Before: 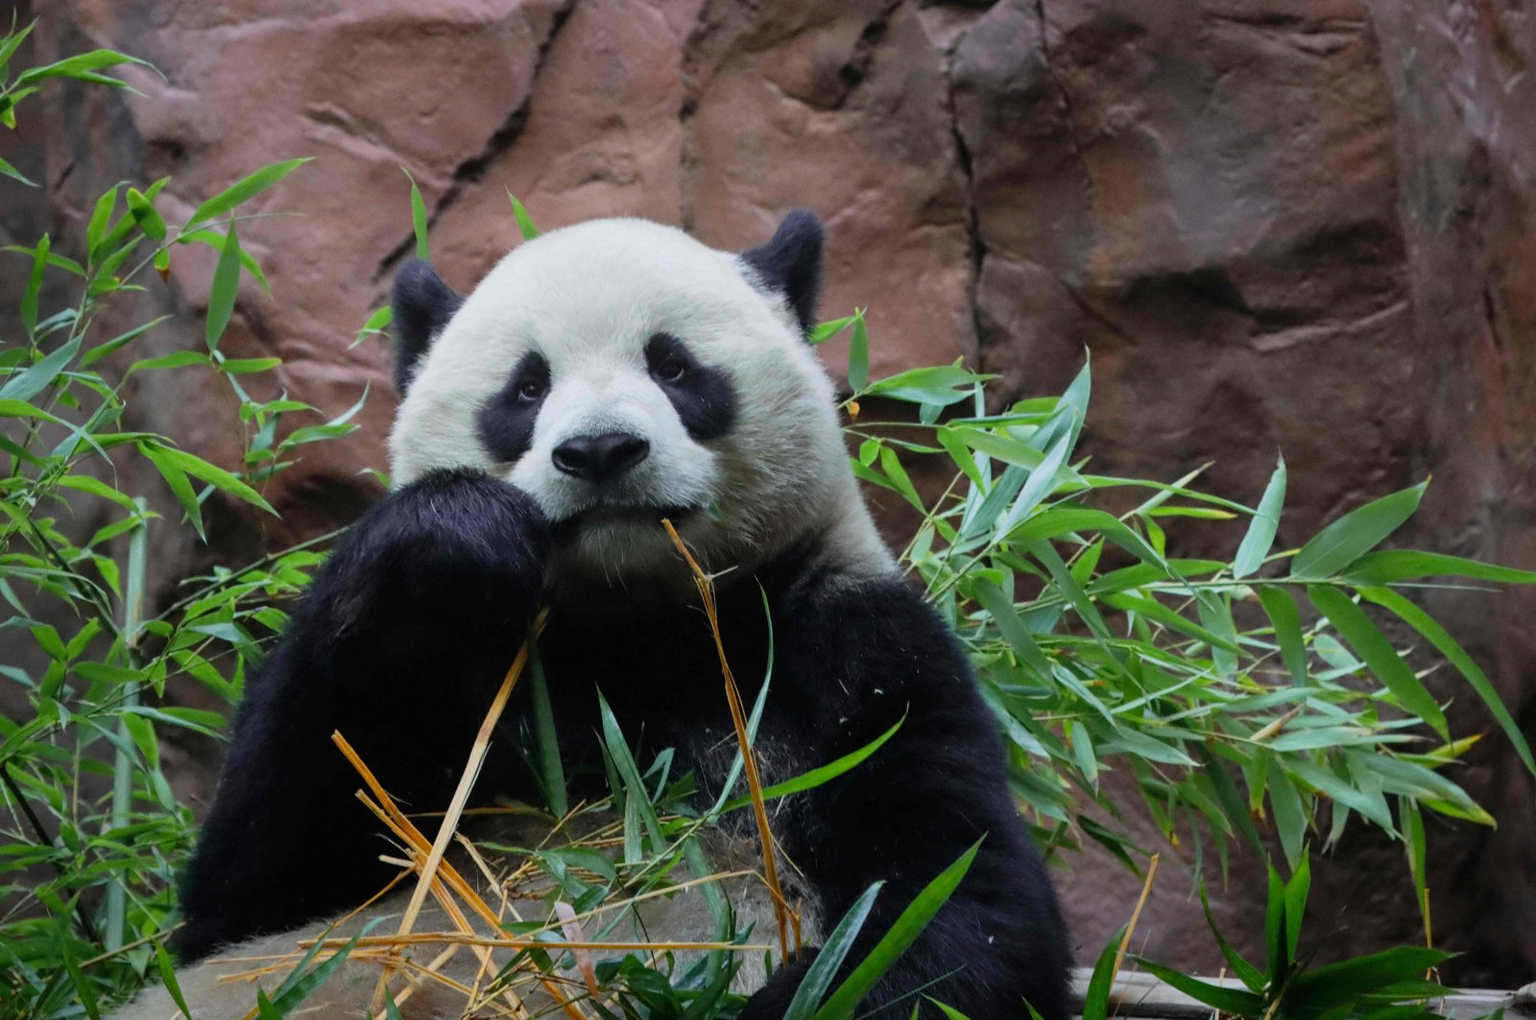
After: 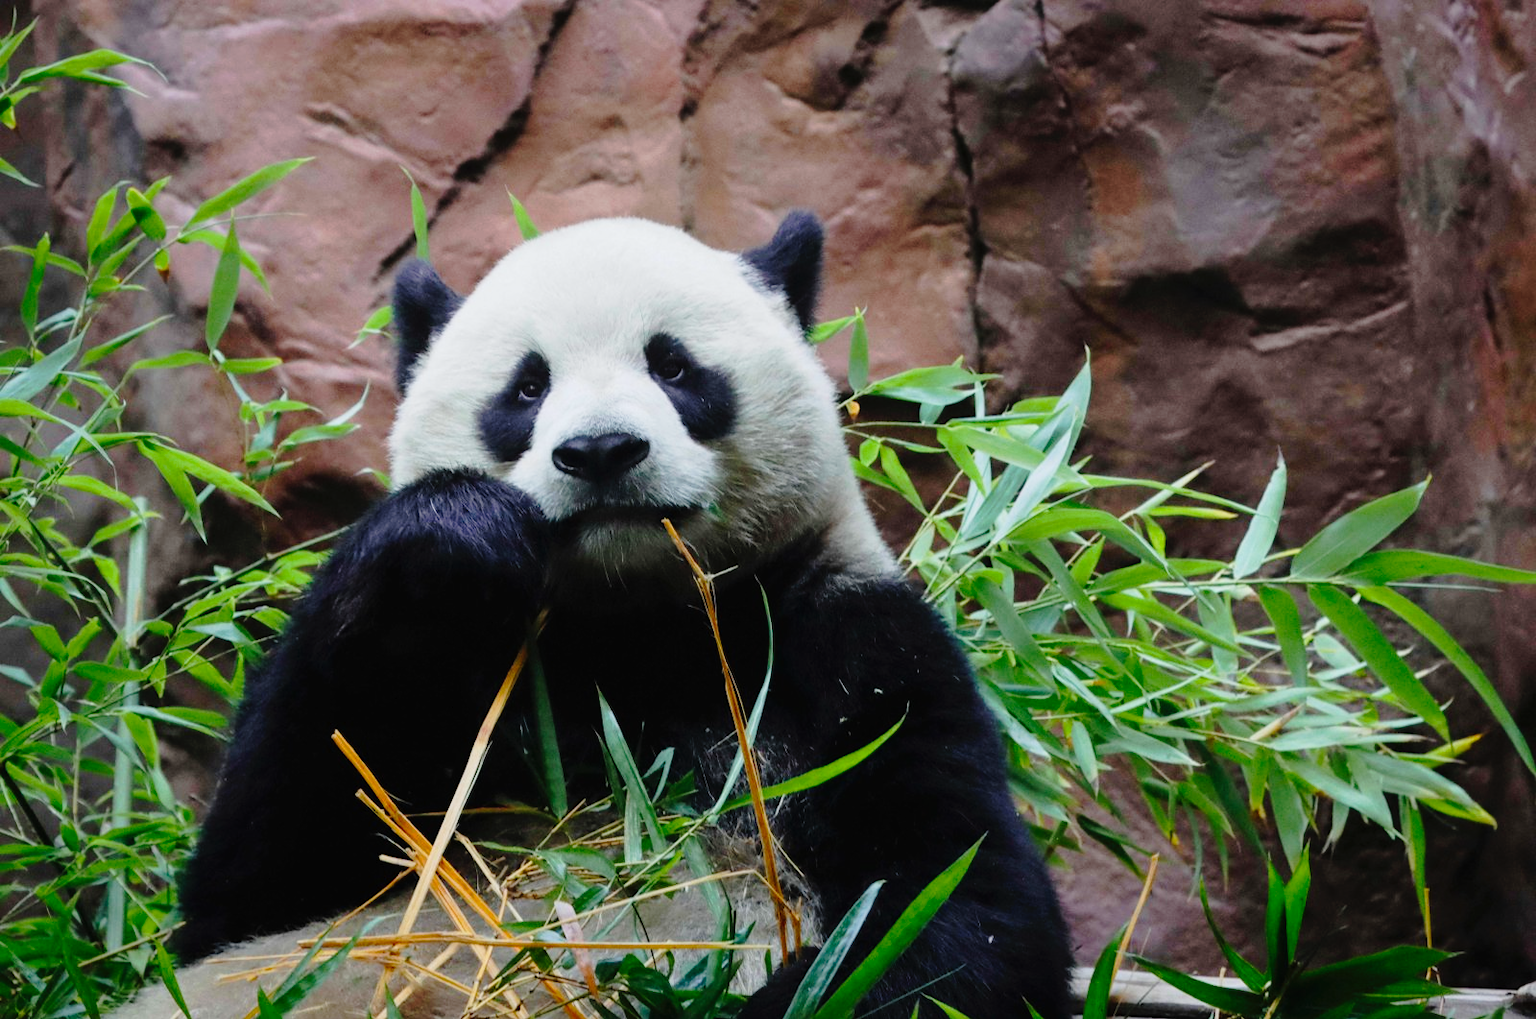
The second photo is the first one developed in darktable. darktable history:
tone curve: curves: ch0 [(0, 0) (0.003, 0.012) (0.011, 0.015) (0.025, 0.023) (0.044, 0.036) (0.069, 0.047) (0.1, 0.062) (0.136, 0.1) (0.177, 0.15) (0.224, 0.219) (0.277, 0.3) (0.335, 0.401) (0.399, 0.49) (0.468, 0.569) (0.543, 0.641) (0.623, 0.73) (0.709, 0.806) (0.801, 0.88) (0.898, 0.939) (1, 1)], preserve colors none
